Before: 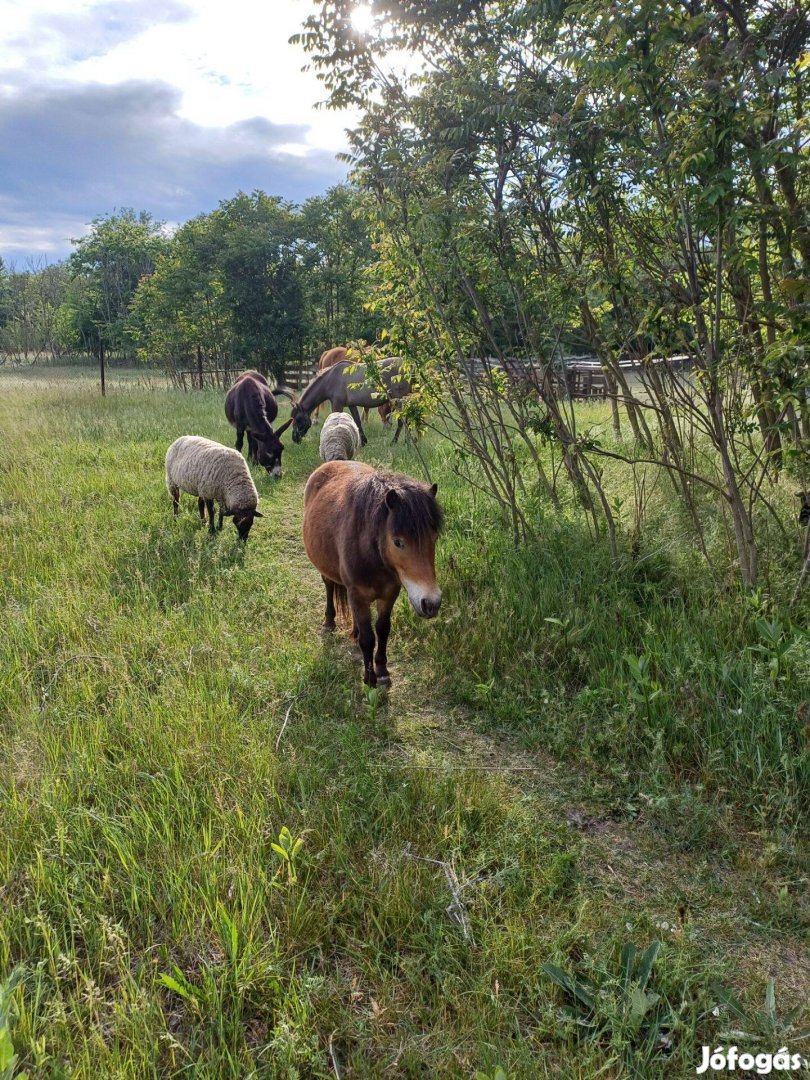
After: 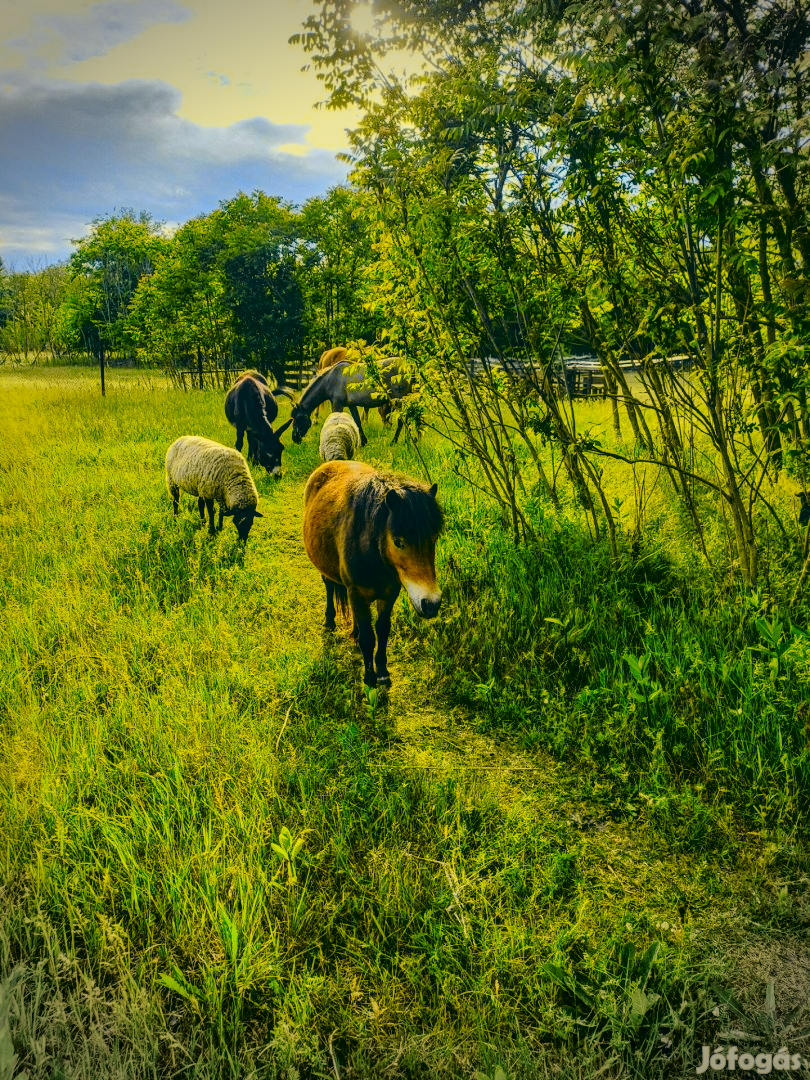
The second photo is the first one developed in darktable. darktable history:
vignetting: fall-off radius 31.48%, brightness -0.472
color balance: lift [1.005, 0.99, 1.007, 1.01], gamma [1, 1.034, 1.032, 0.966], gain [0.873, 1.055, 1.067, 0.933]
tone equalizer: on, module defaults
base curve: curves: ch0 [(0, 0) (0.073, 0.04) (0.157, 0.139) (0.492, 0.492) (0.758, 0.758) (1, 1)], preserve colors none
color contrast: green-magenta contrast 1.12, blue-yellow contrast 1.95, unbound 0
local contrast: detail 130%
tone curve: curves: ch0 [(0, 0.013) (0.129, 0.1) (0.291, 0.375) (0.46, 0.576) (0.667, 0.78) (0.851, 0.903) (0.997, 0.951)]; ch1 [(0, 0) (0.353, 0.344) (0.45, 0.46) (0.498, 0.495) (0.528, 0.531) (0.563, 0.566) (0.592, 0.609) (0.657, 0.672) (1, 1)]; ch2 [(0, 0) (0.333, 0.346) (0.375, 0.375) (0.427, 0.44) (0.5, 0.501) (0.505, 0.505) (0.544, 0.573) (0.576, 0.615) (0.612, 0.644) (0.66, 0.715) (1, 1)], color space Lab, independent channels, preserve colors none
shadows and highlights: highlights -60
